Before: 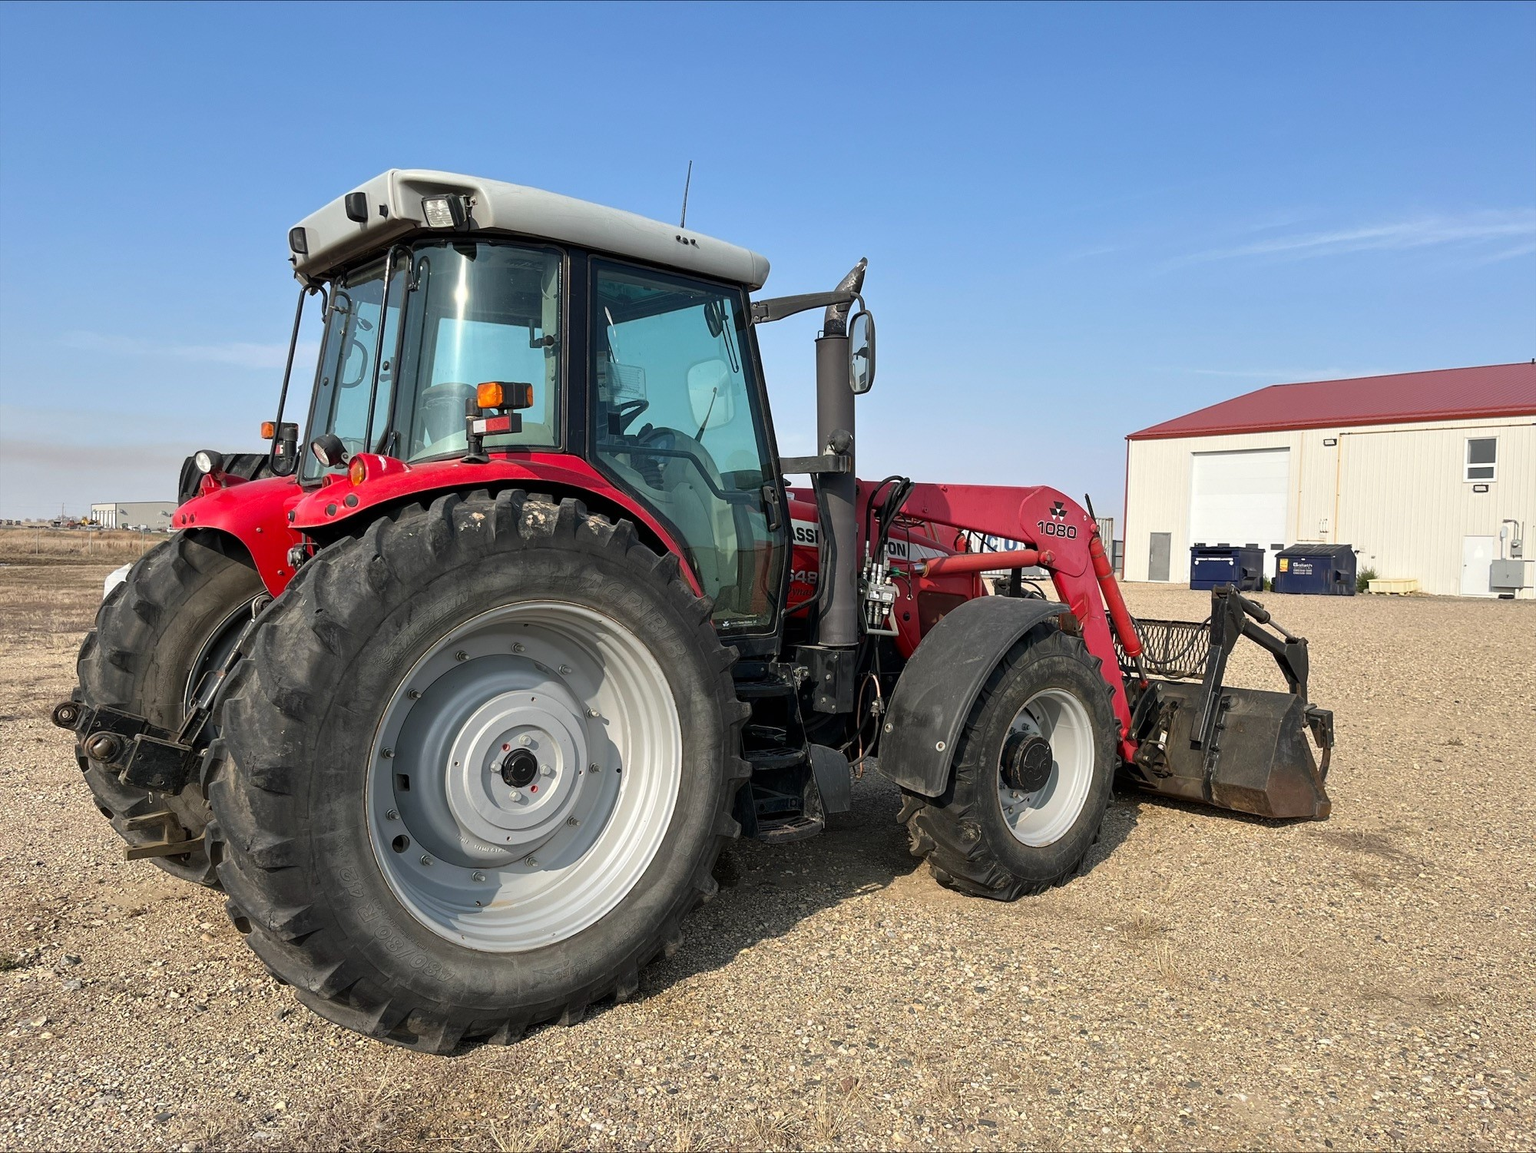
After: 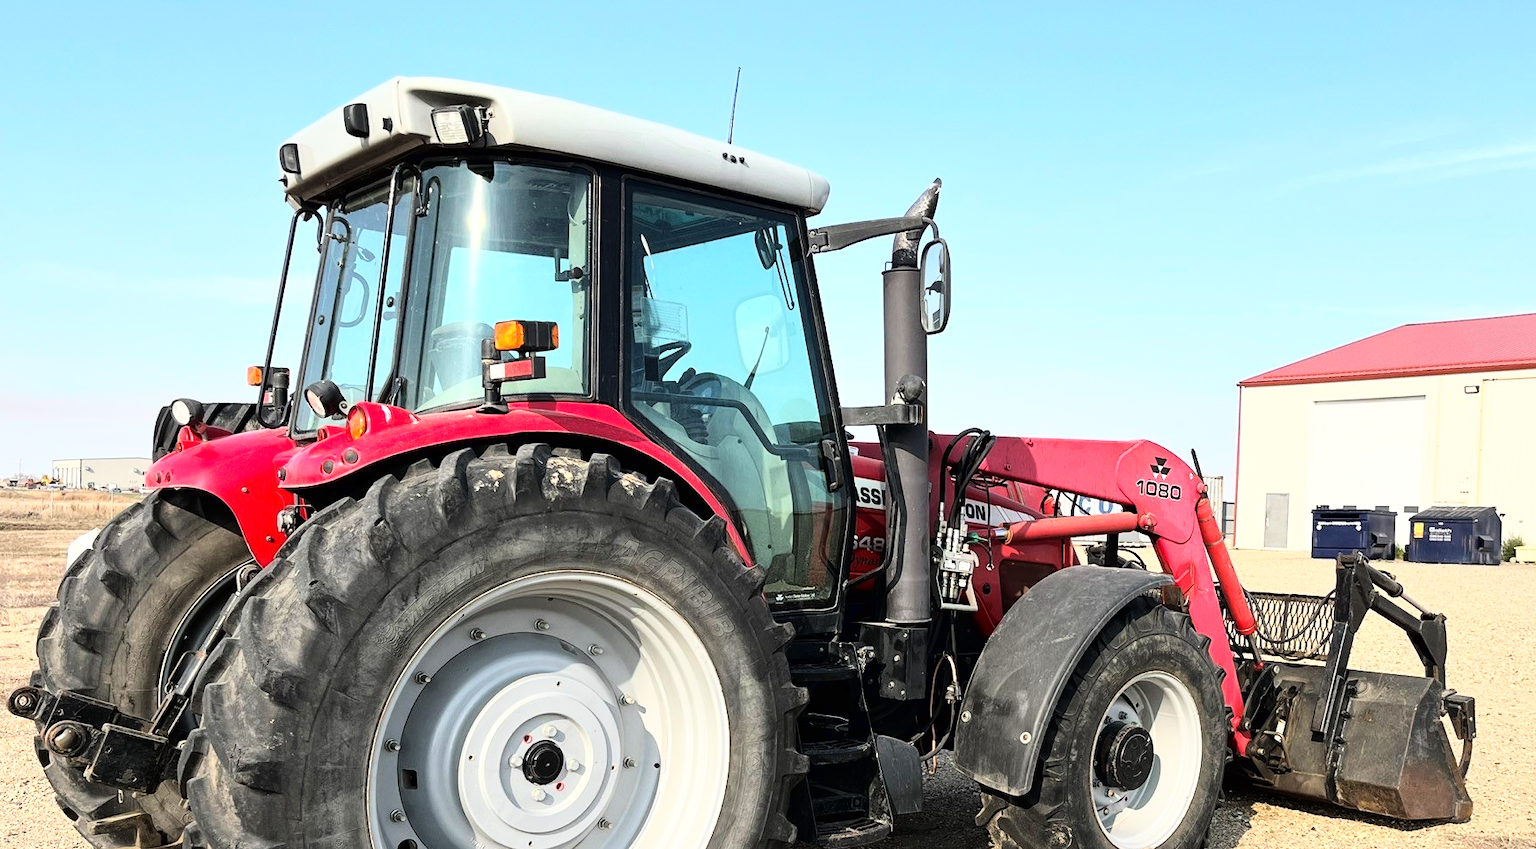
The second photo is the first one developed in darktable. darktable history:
base curve: curves: ch0 [(0, 0) (0.007, 0.004) (0.027, 0.03) (0.046, 0.07) (0.207, 0.54) (0.442, 0.872) (0.673, 0.972) (1, 1)]
crop: left 2.977%, top 8.881%, right 9.679%, bottom 26.759%
